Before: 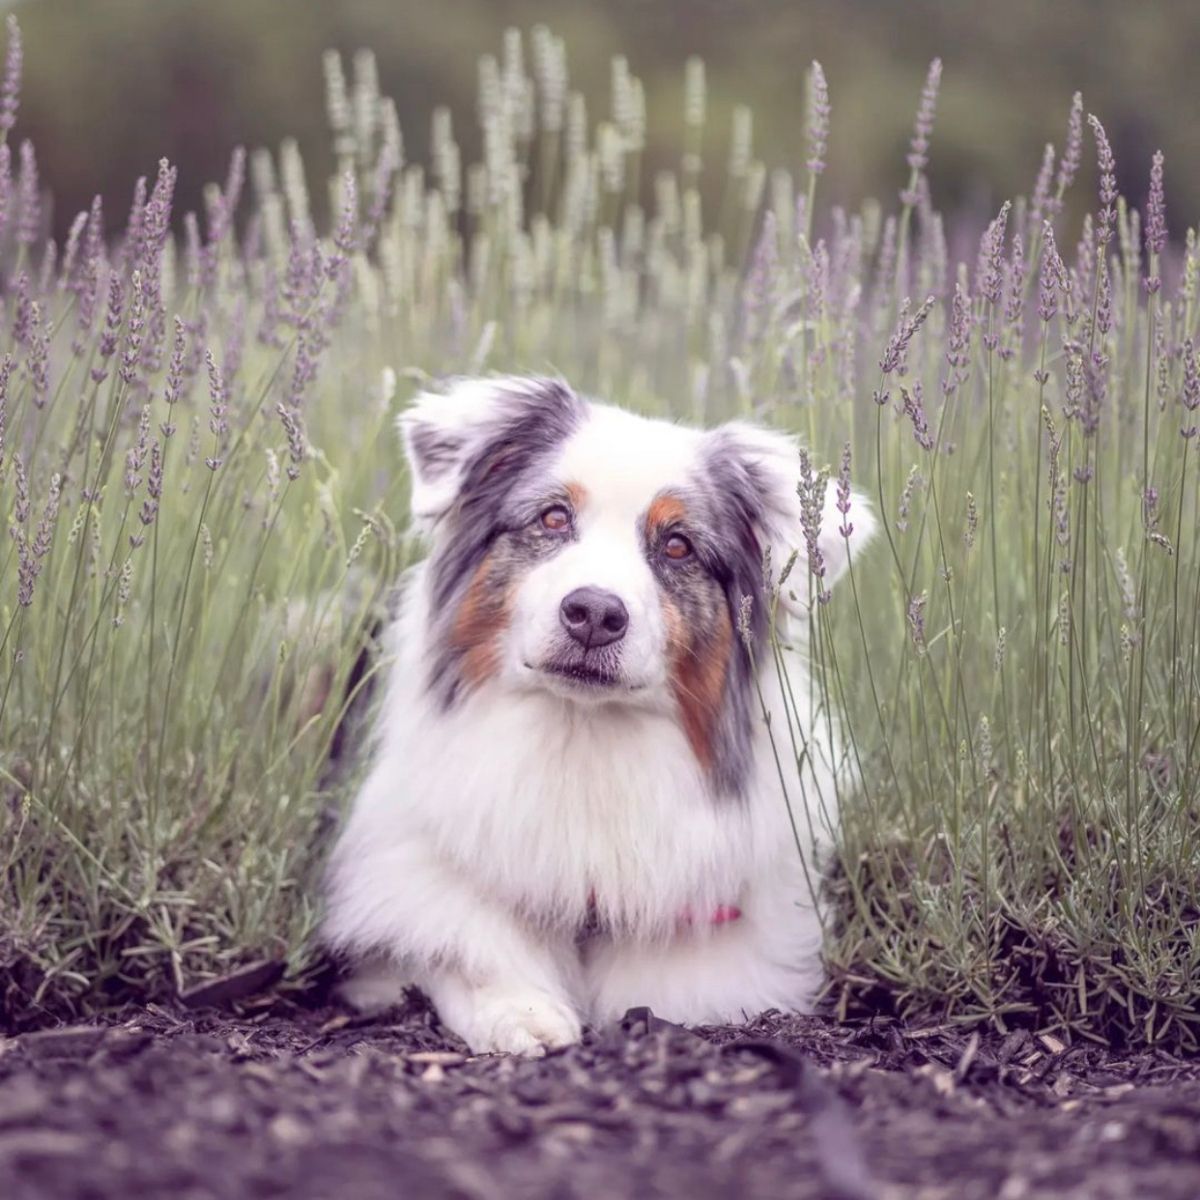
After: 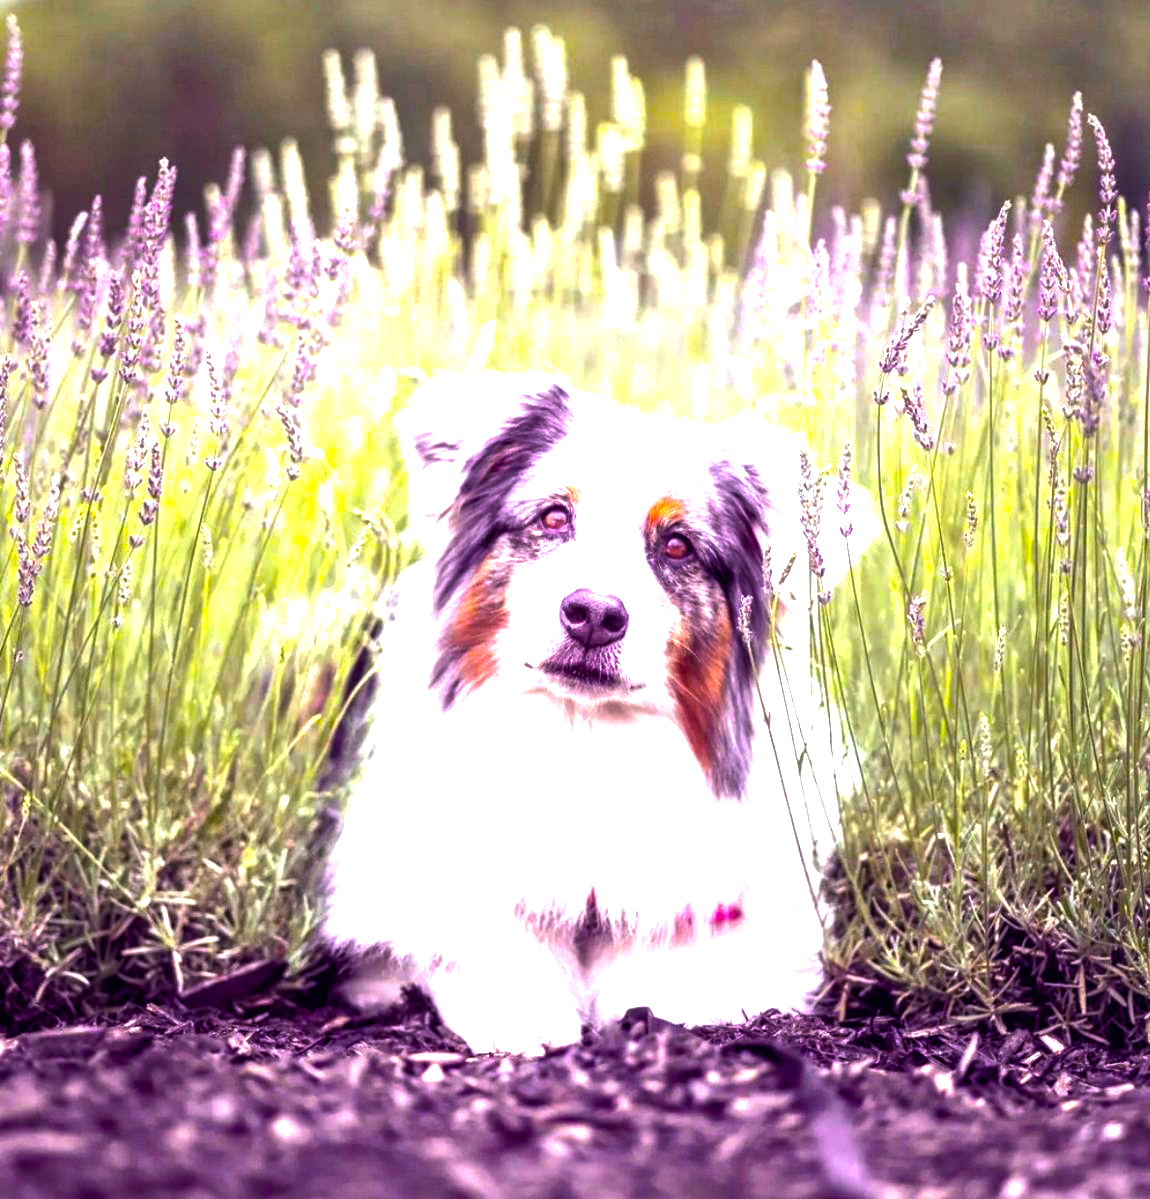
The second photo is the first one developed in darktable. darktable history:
crop: right 4.126%, bottom 0.031%
local contrast: mode bilateral grid, contrast 20, coarseness 50, detail 120%, midtone range 0.2
color balance rgb: linear chroma grading › shadows -30%, linear chroma grading › global chroma 35%, perceptual saturation grading › global saturation 75%, perceptual saturation grading › shadows -30%, perceptual brilliance grading › highlights 75%, perceptual brilliance grading › shadows -30%, global vibrance 35%
